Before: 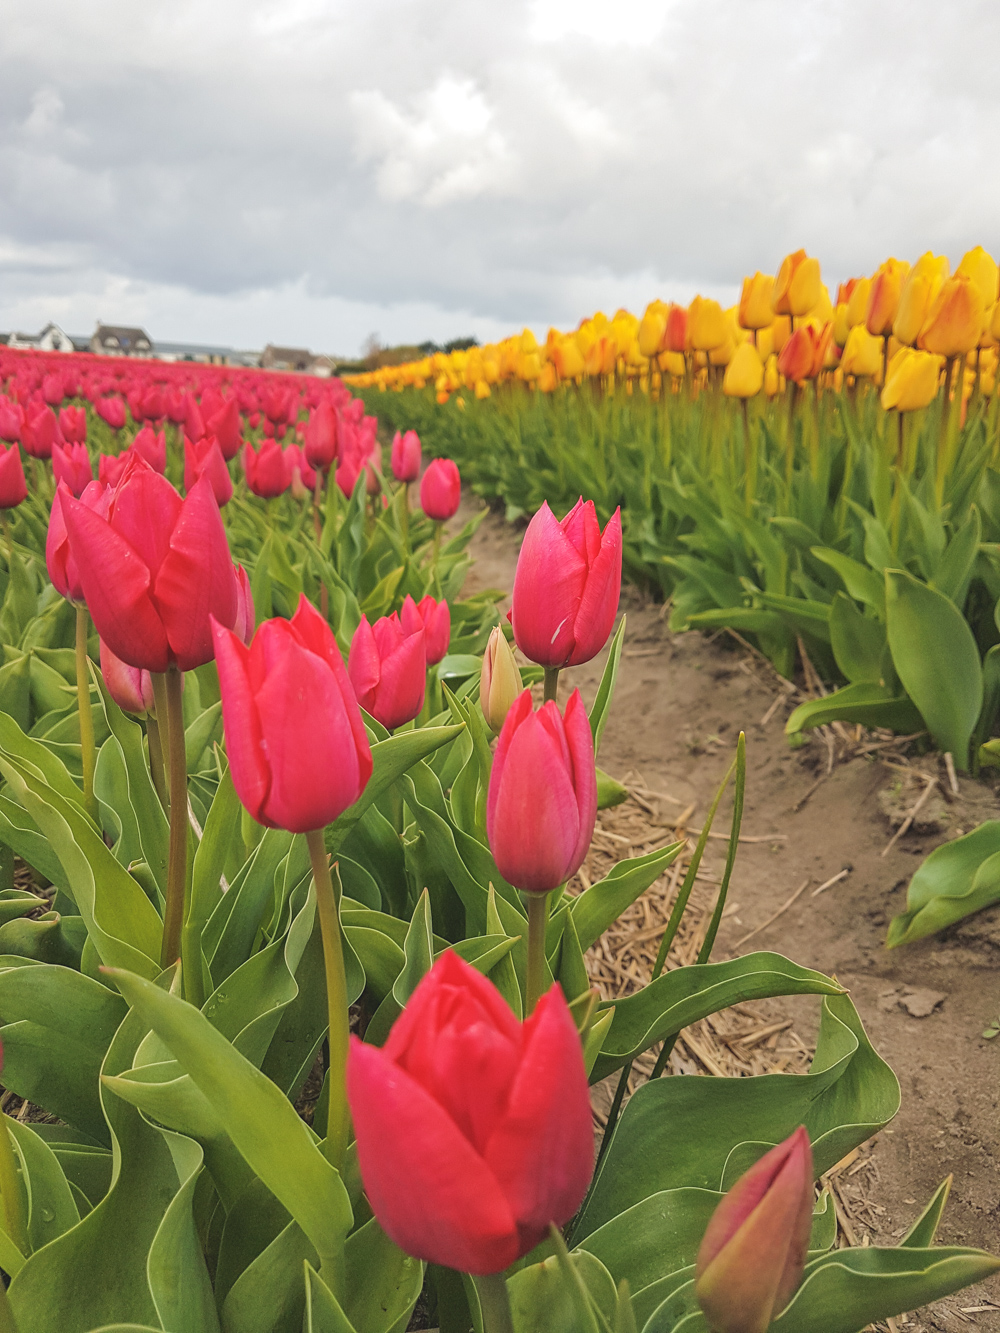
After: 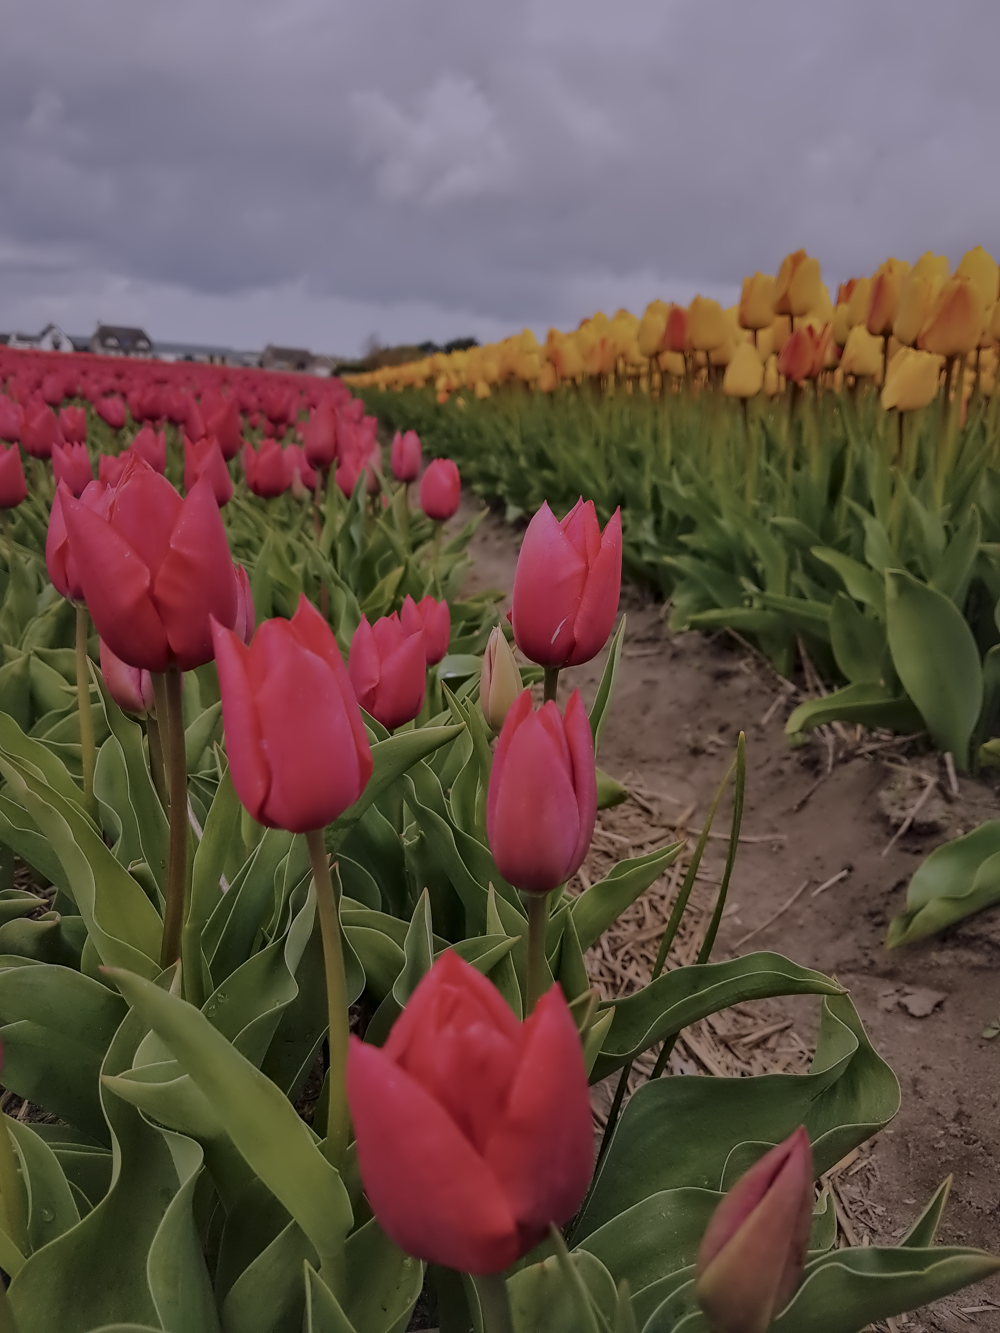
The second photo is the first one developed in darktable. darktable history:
color balance rgb: perceptual brilliance grading › global brilliance -48.39%
contrast equalizer: octaves 7, y [[0.5 ×6], [0.5 ×6], [0.5 ×6], [0, 0.033, 0.067, 0.1, 0.133, 0.167], [0, 0.05, 0.1, 0.15, 0.2, 0.25]]
contrast brightness saturation: contrast 0.2, brightness 0.16, saturation 0.22
white balance: red 1.042, blue 1.17
local contrast: mode bilateral grid, contrast 20, coarseness 50, detail 161%, midtone range 0.2
